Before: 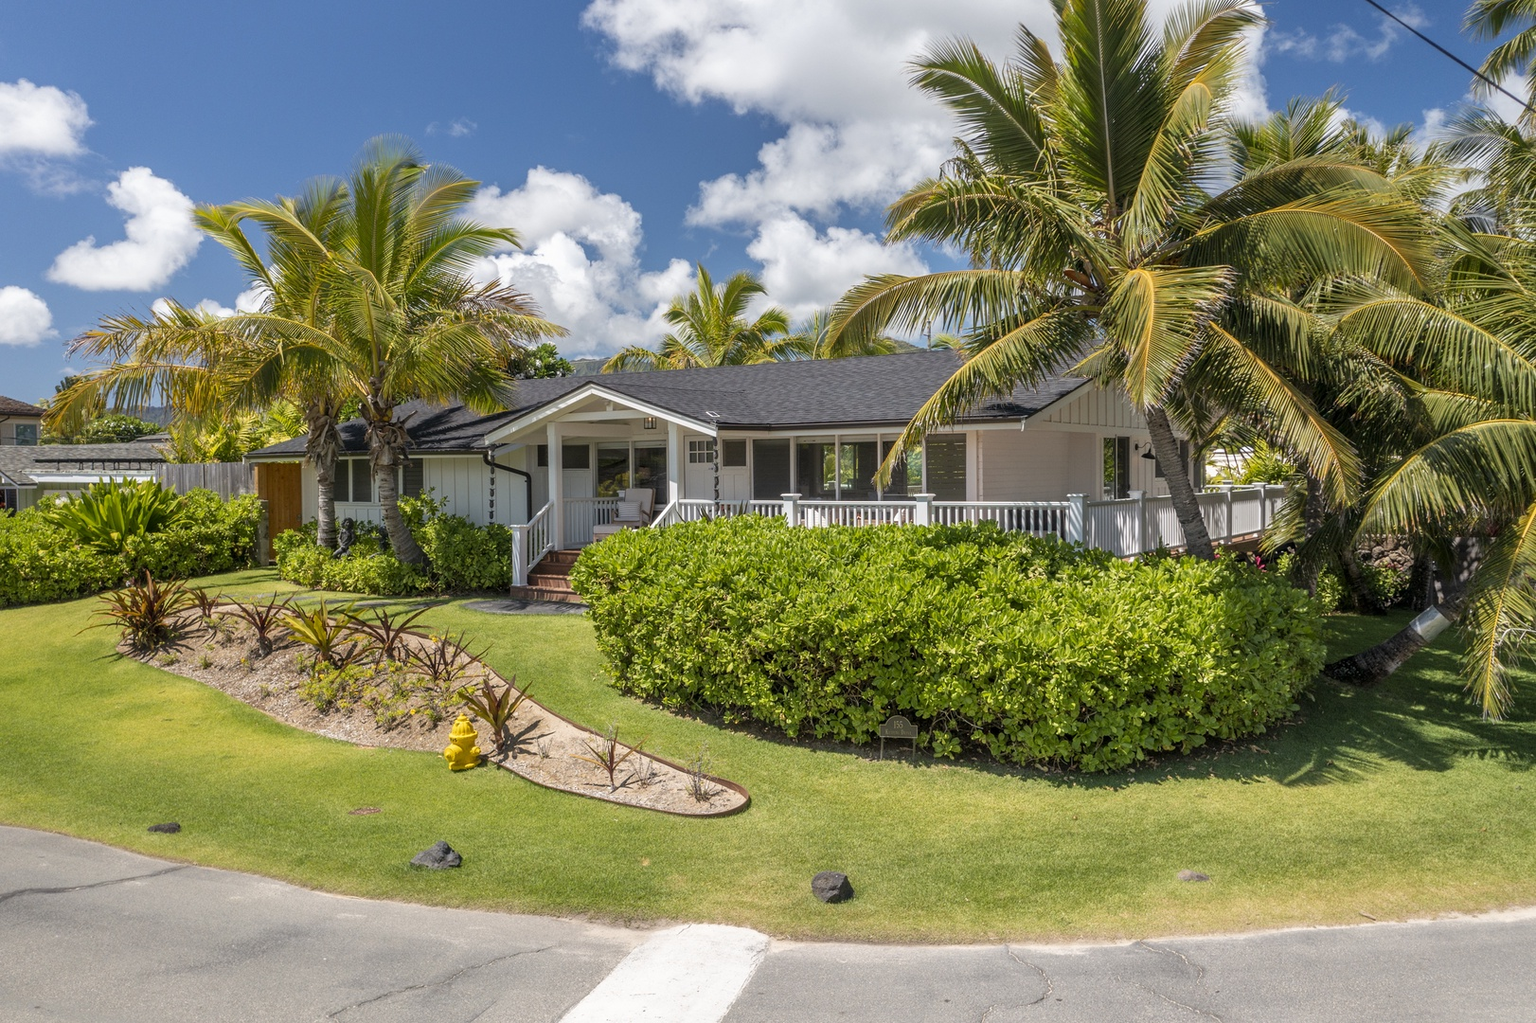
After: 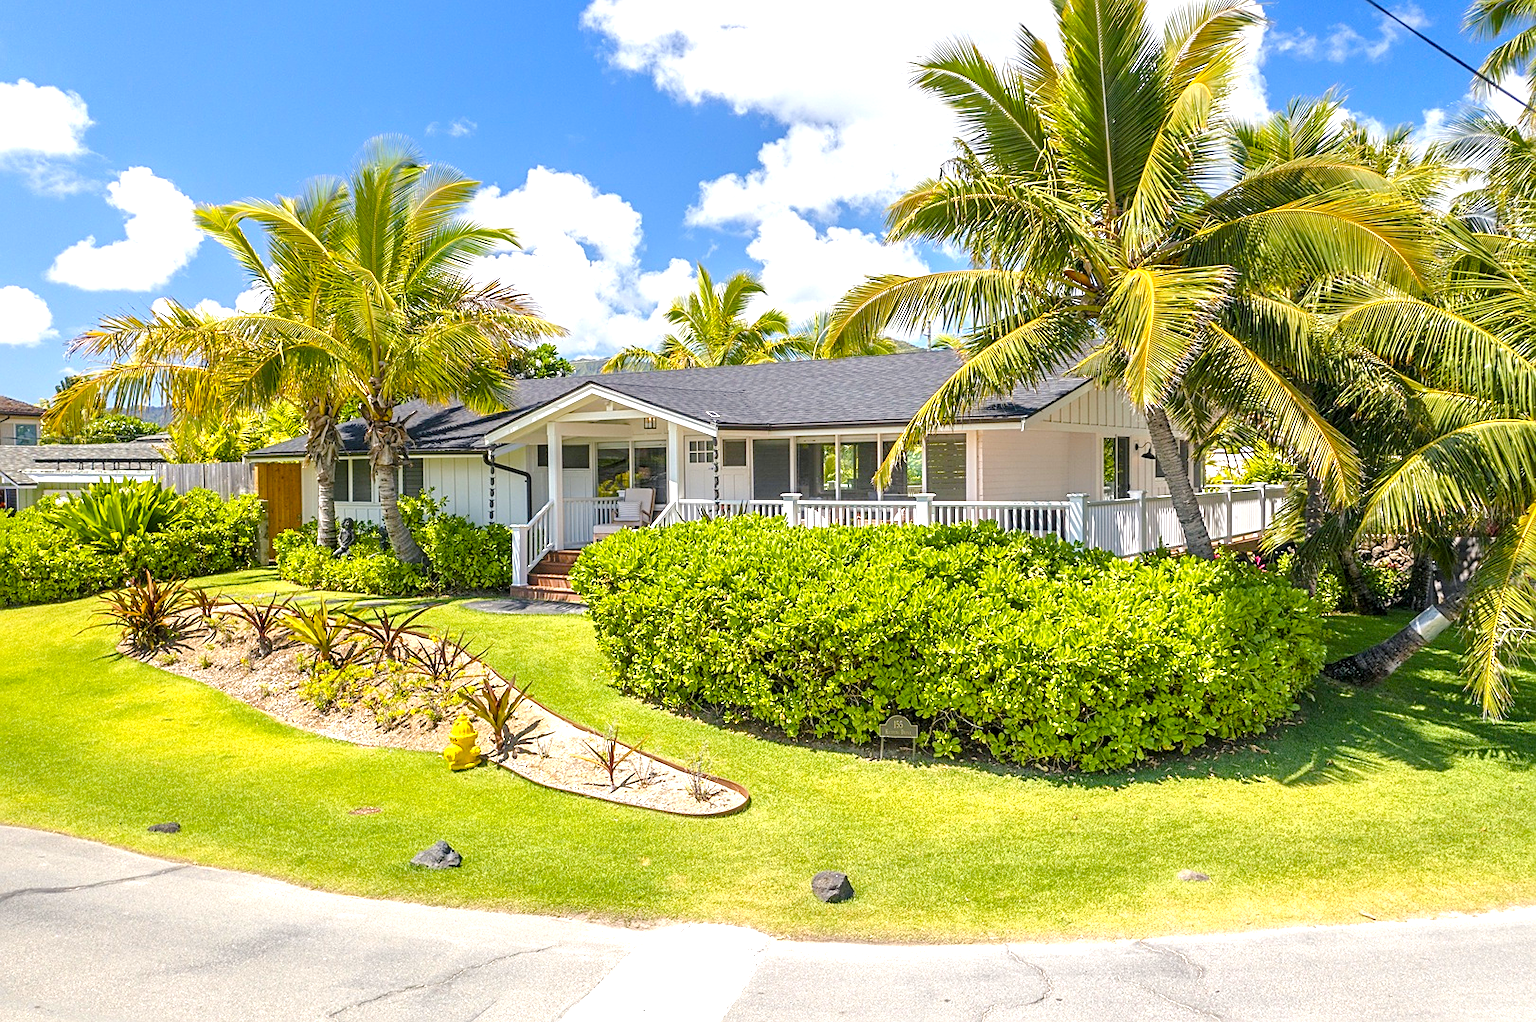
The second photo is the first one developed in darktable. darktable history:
sharpen: on, module defaults
color balance rgb: shadows lift › chroma 2.065%, shadows lift › hue 247.61°, perceptual saturation grading › global saturation 45.405%, perceptual saturation grading › highlights -24.848%, perceptual saturation grading › shadows 49.679%, perceptual brilliance grading › mid-tones 10.124%, perceptual brilliance grading › shadows 15.459%
exposure: black level correction 0, exposure 1 EV, compensate highlight preservation false
